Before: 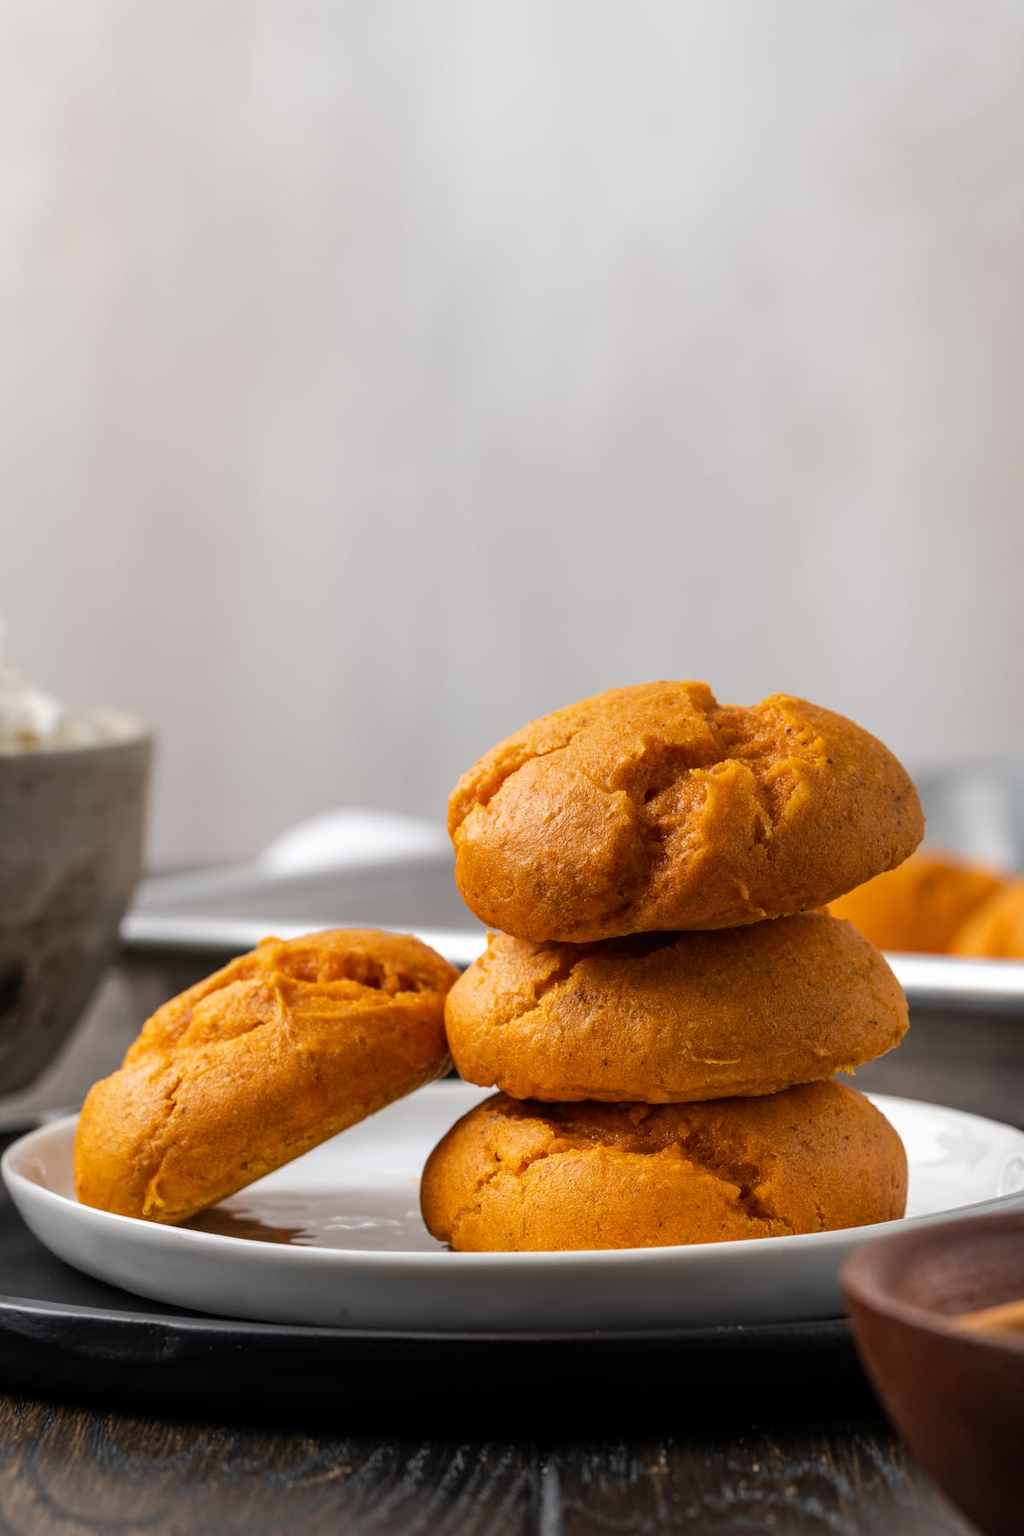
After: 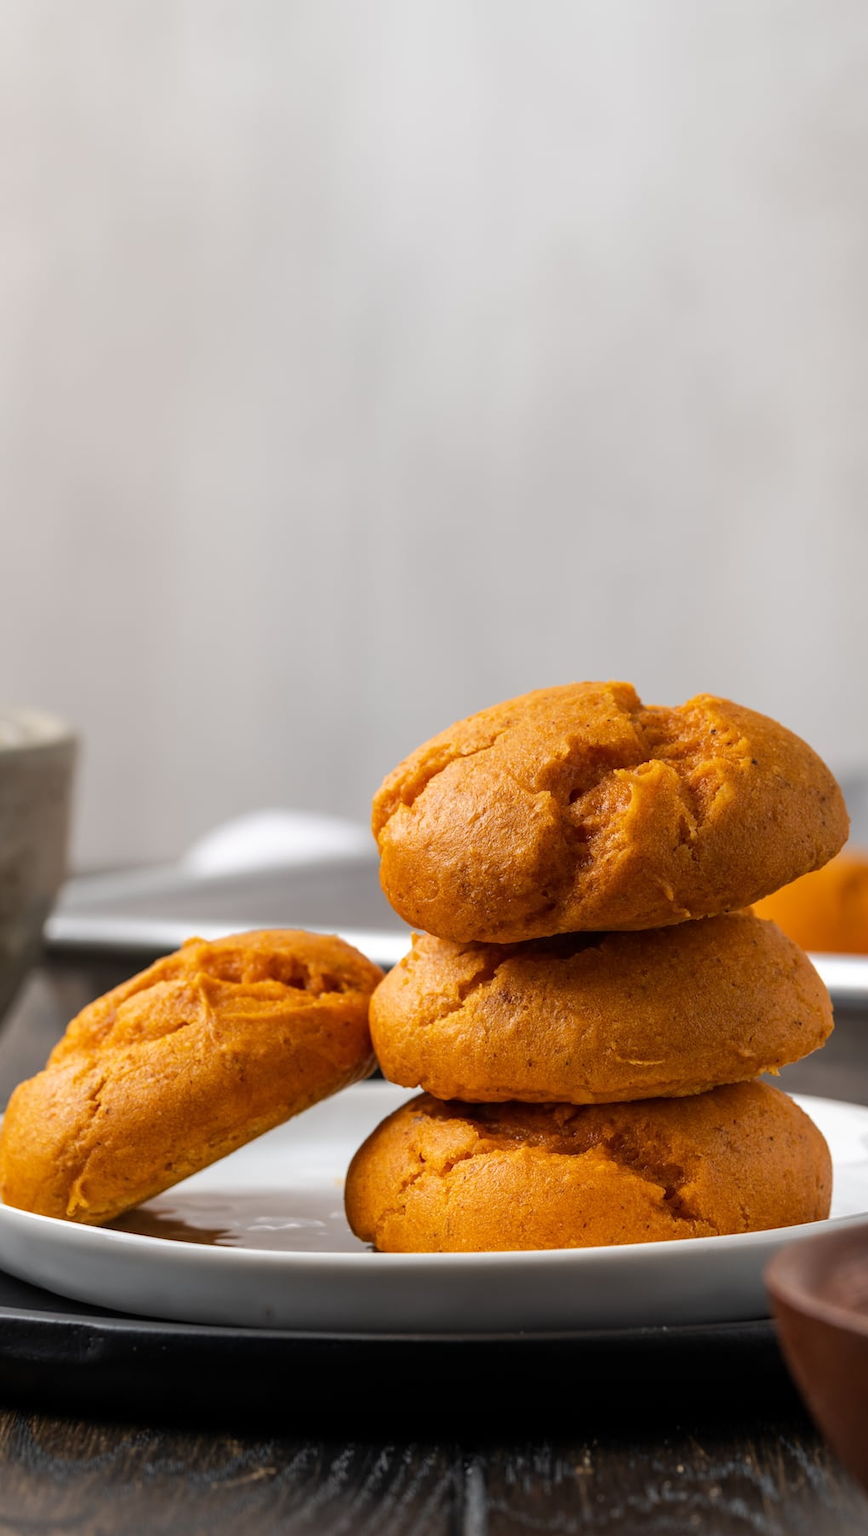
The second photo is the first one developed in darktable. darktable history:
crop: left 7.418%, right 7.824%
